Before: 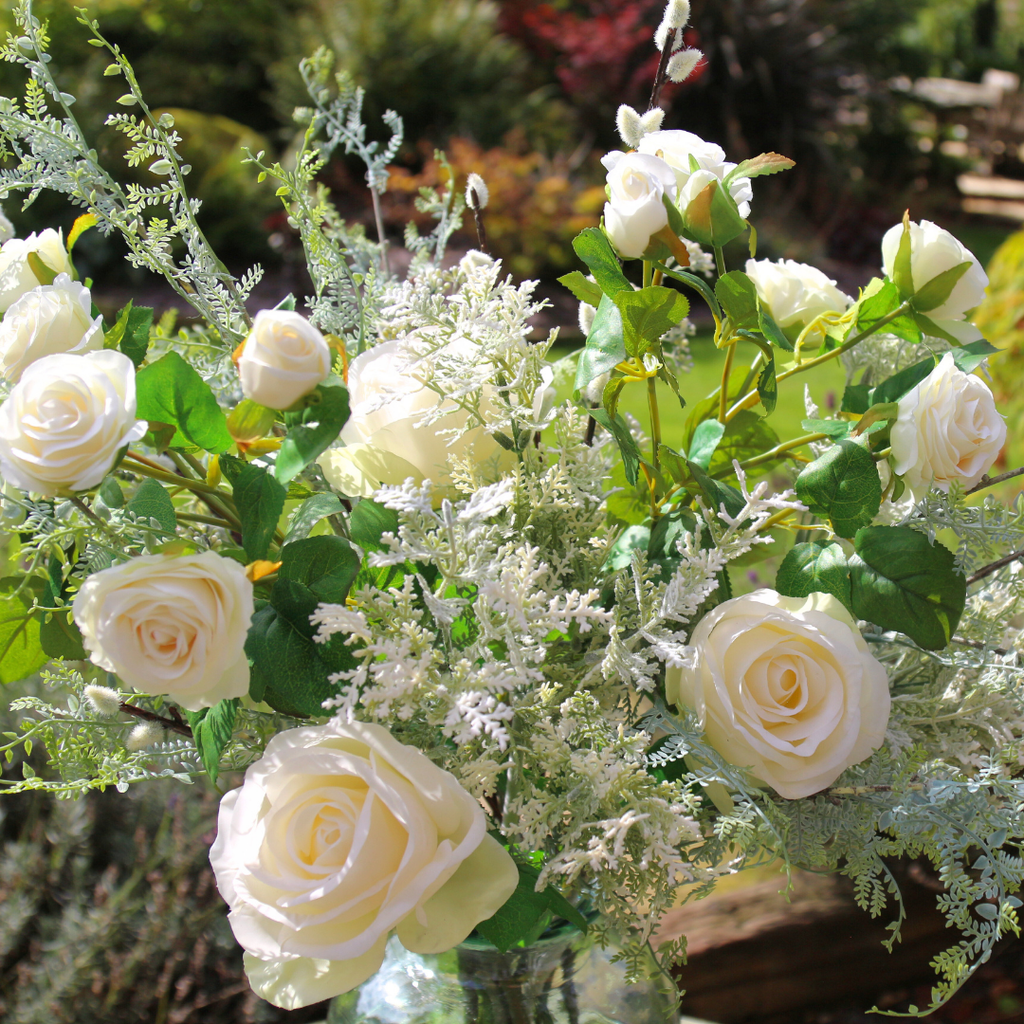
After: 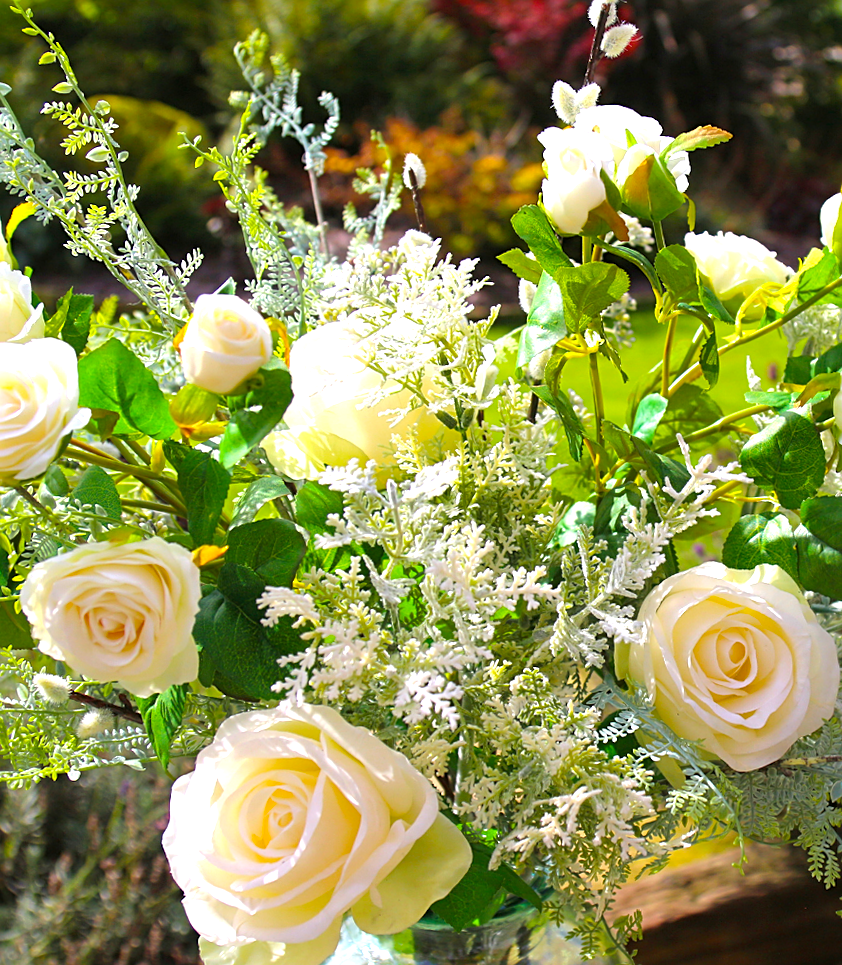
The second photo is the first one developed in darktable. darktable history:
exposure: exposure 0.197 EV, compensate highlight preservation false
color balance rgb: linear chroma grading › shadows -7.82%, linear chroma grading › global chroma 9.757%, perceptual saturation grading › global saturation 25.61%, perceptual brilliance grading › highlights 11.582%, global vibrance 20%
sharpen: on, module defaults
crop and rotate: angle 1.33°, left 4.389%, top 0.99%, right 11.409%, bottom 2.55%
